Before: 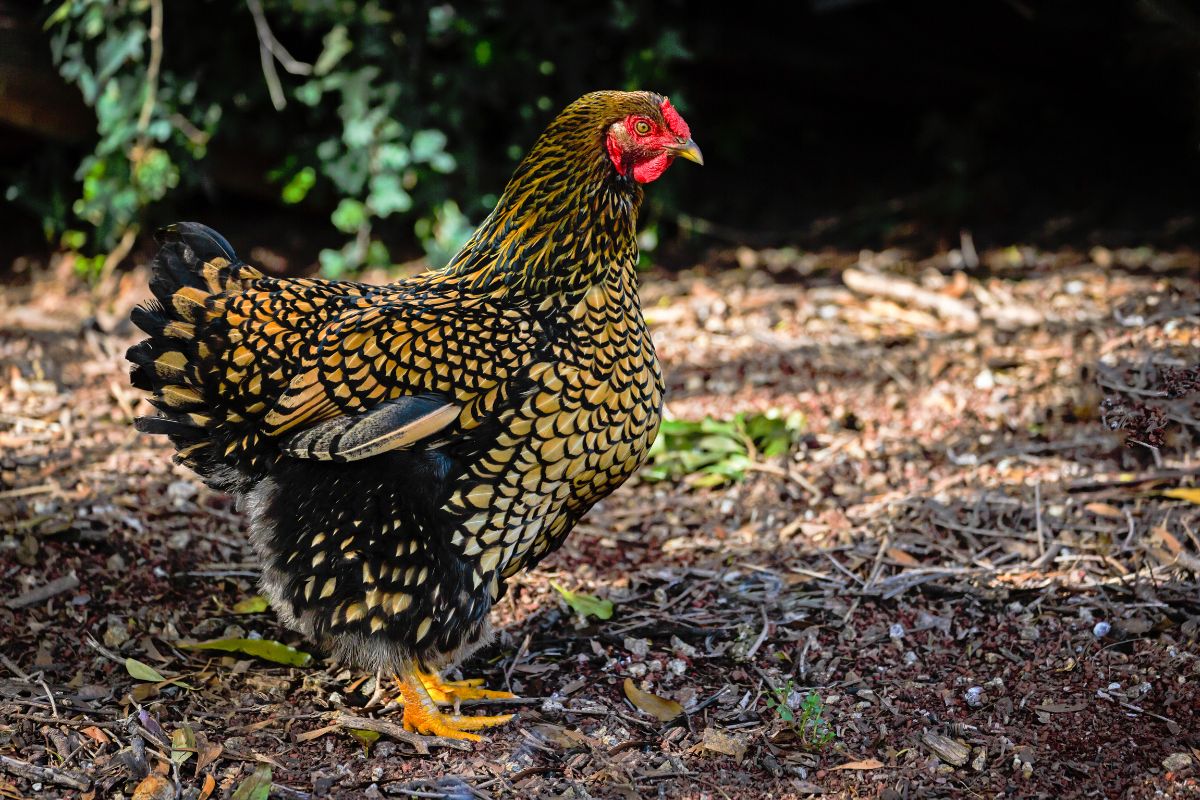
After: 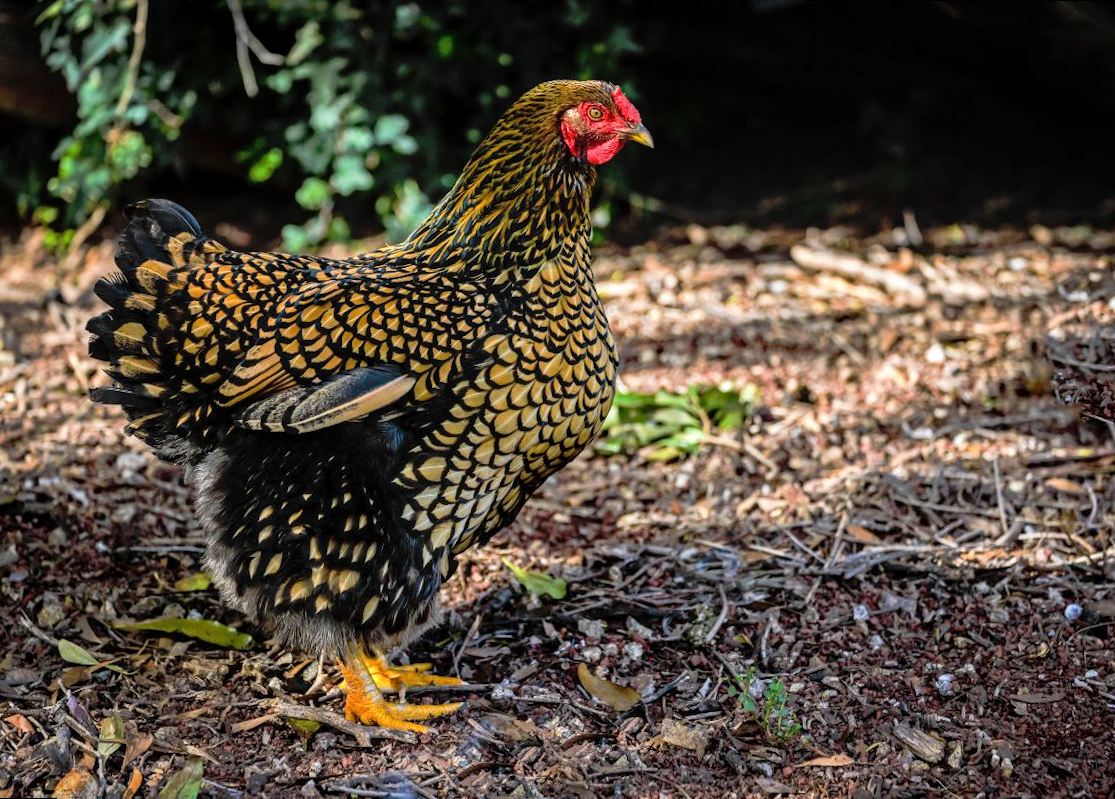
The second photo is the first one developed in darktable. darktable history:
local contrast: on, module defaults
rotate and perspective: rotation 0.215°, lens shift (vertical) -0.139, crop left 0.069, crop right 0.939, crop top 0.002, crop bottom 0.996
